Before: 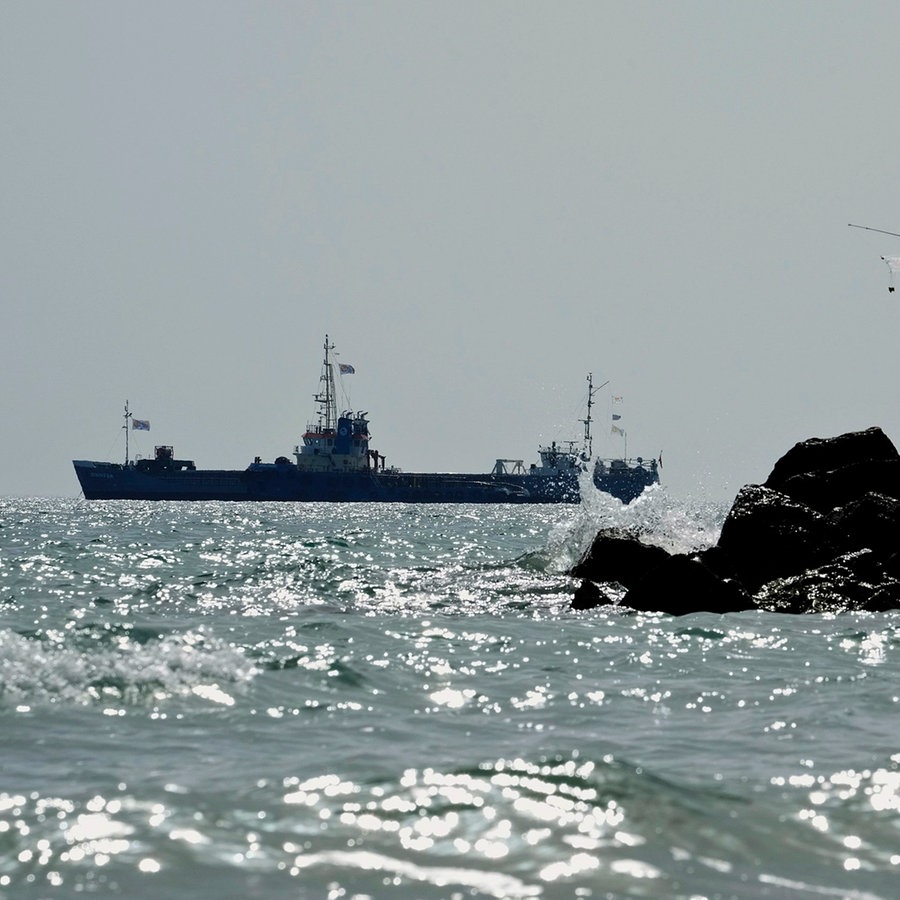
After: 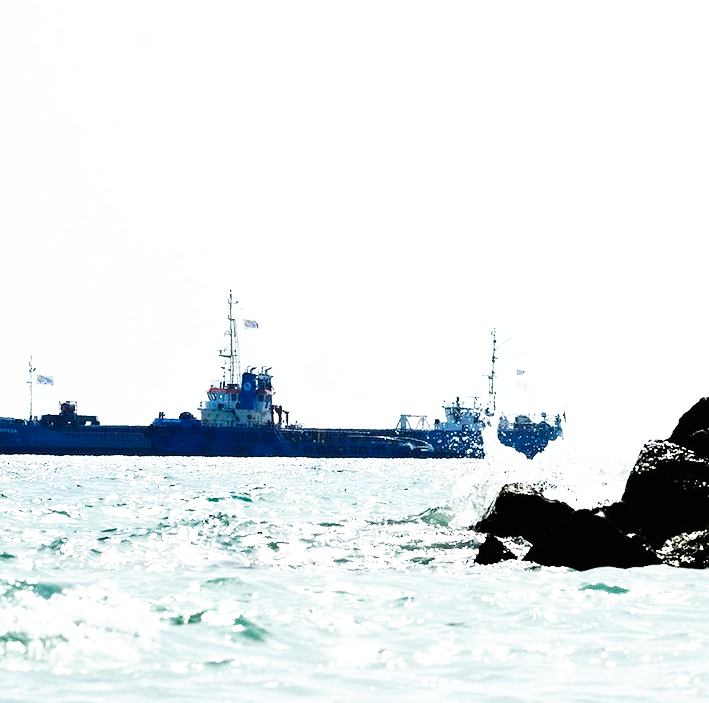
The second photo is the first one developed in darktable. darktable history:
base curve: curves: ch0 [(0, 0) (0.007, 0.004) (0.027, 0.03) (0.046, 0.07) (0.207, 0.54) (0.442, 0.872) (0.673, 0.972) (1, 1)], preserve colors none
exposure: black level correction 0, exposure 1.1 EV, compensate highlight preservation false
crop and rotate: left 10.77%, top 5.1%, right 10.41%, bottom 16.76%
